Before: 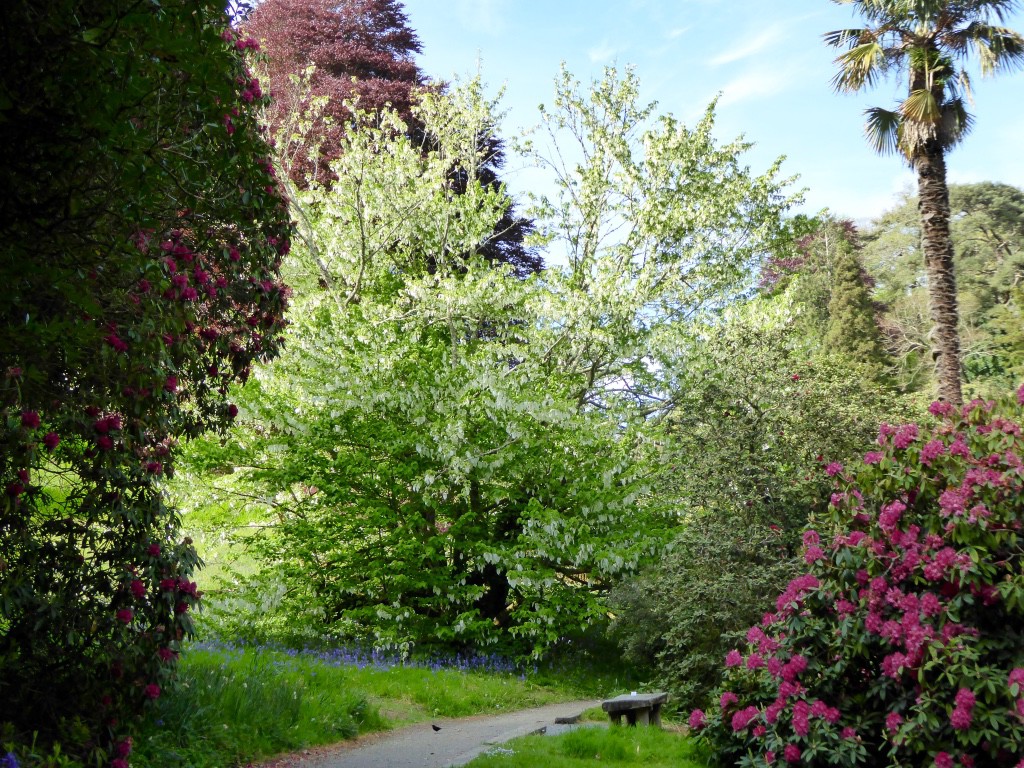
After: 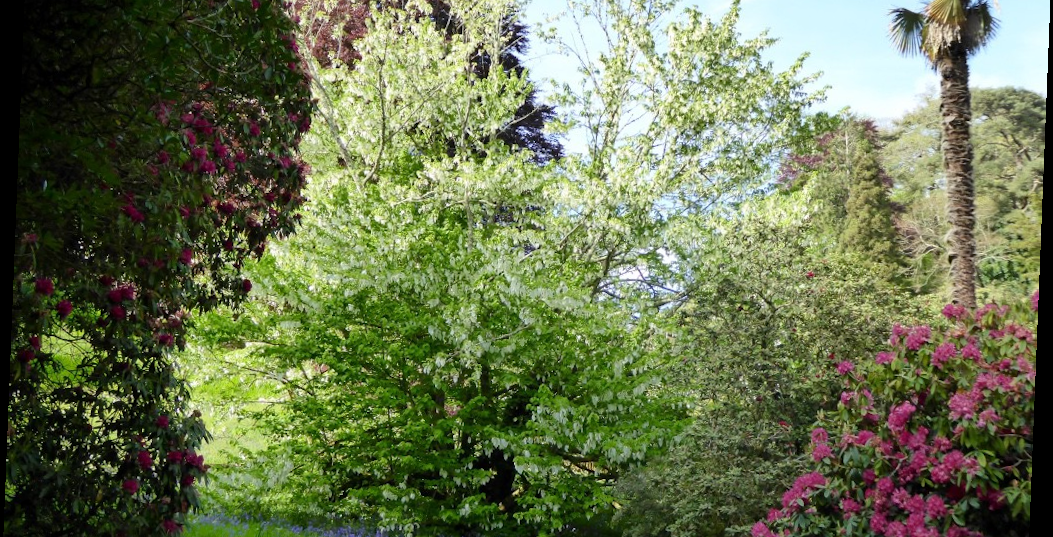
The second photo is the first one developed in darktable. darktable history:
rotate and perspective: rotation 2.27°, automatic cropping off
crop: top 16.727%, bottom 16.727%
